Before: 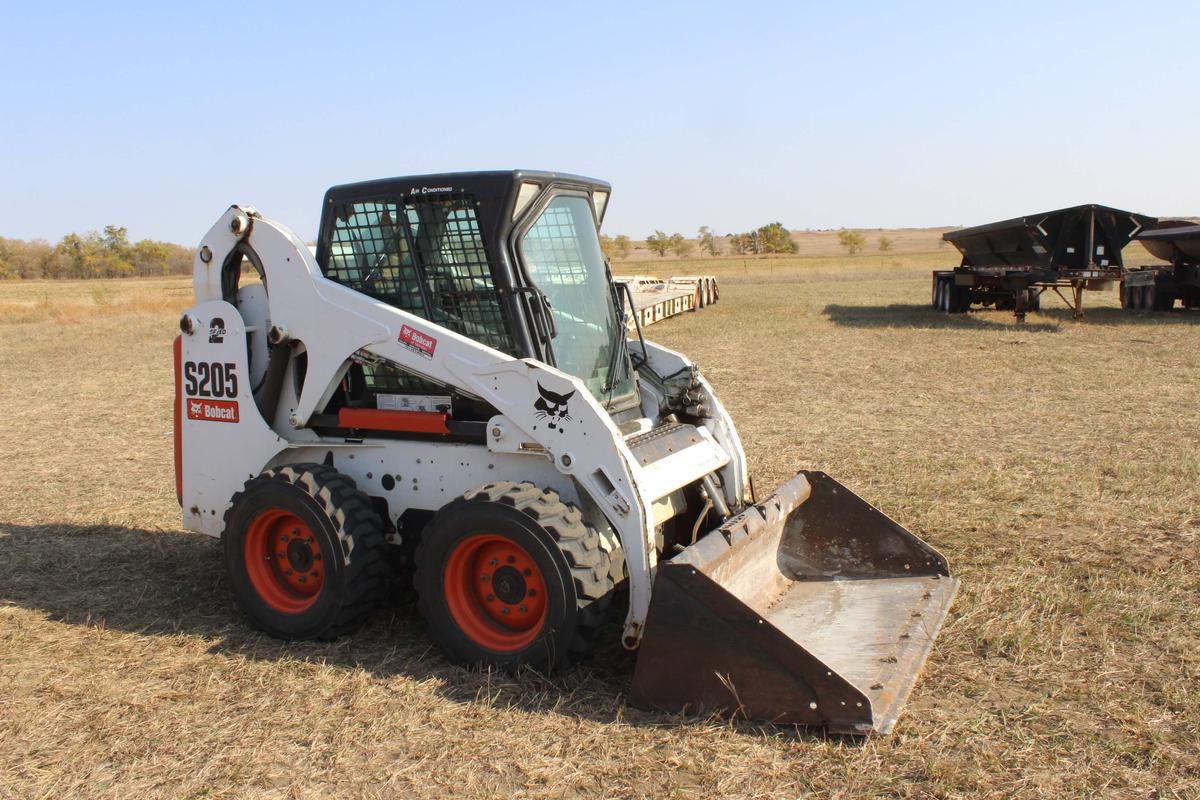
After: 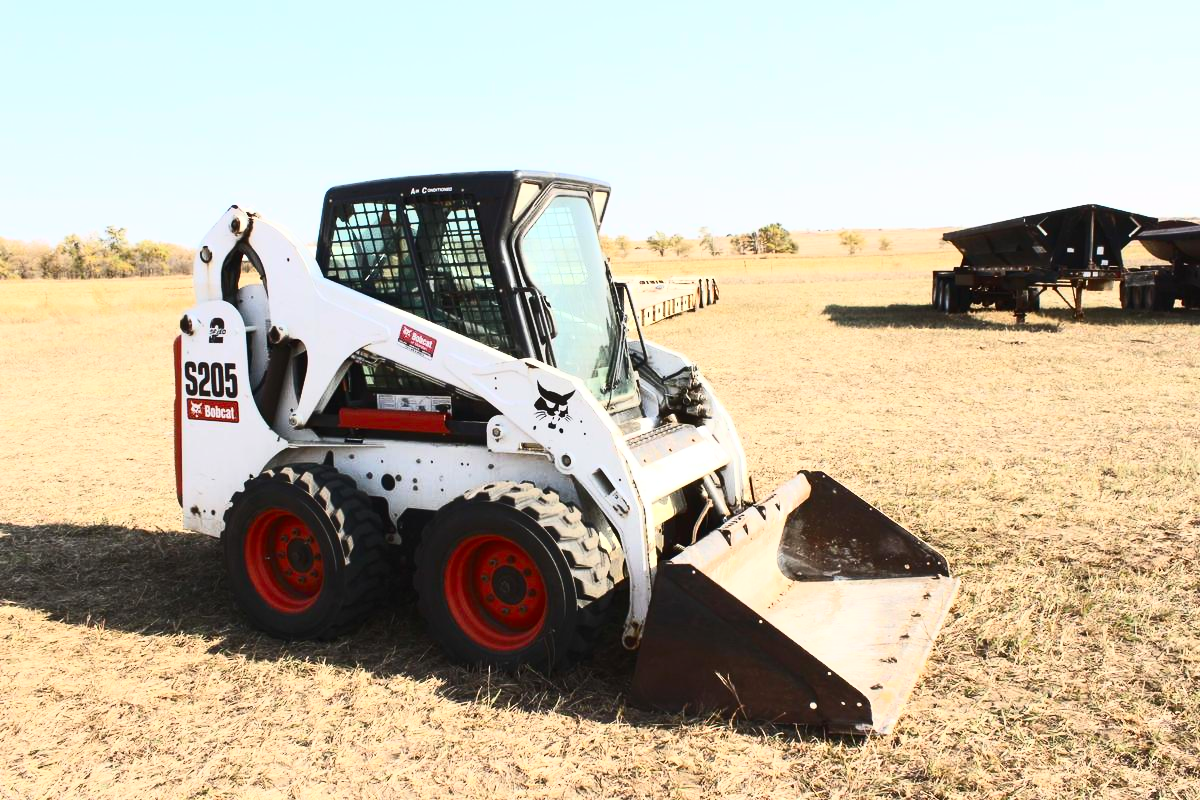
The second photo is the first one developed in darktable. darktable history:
contrast brightness saturation: contrast 0.601, brightness 0.344, saturation 0.148
